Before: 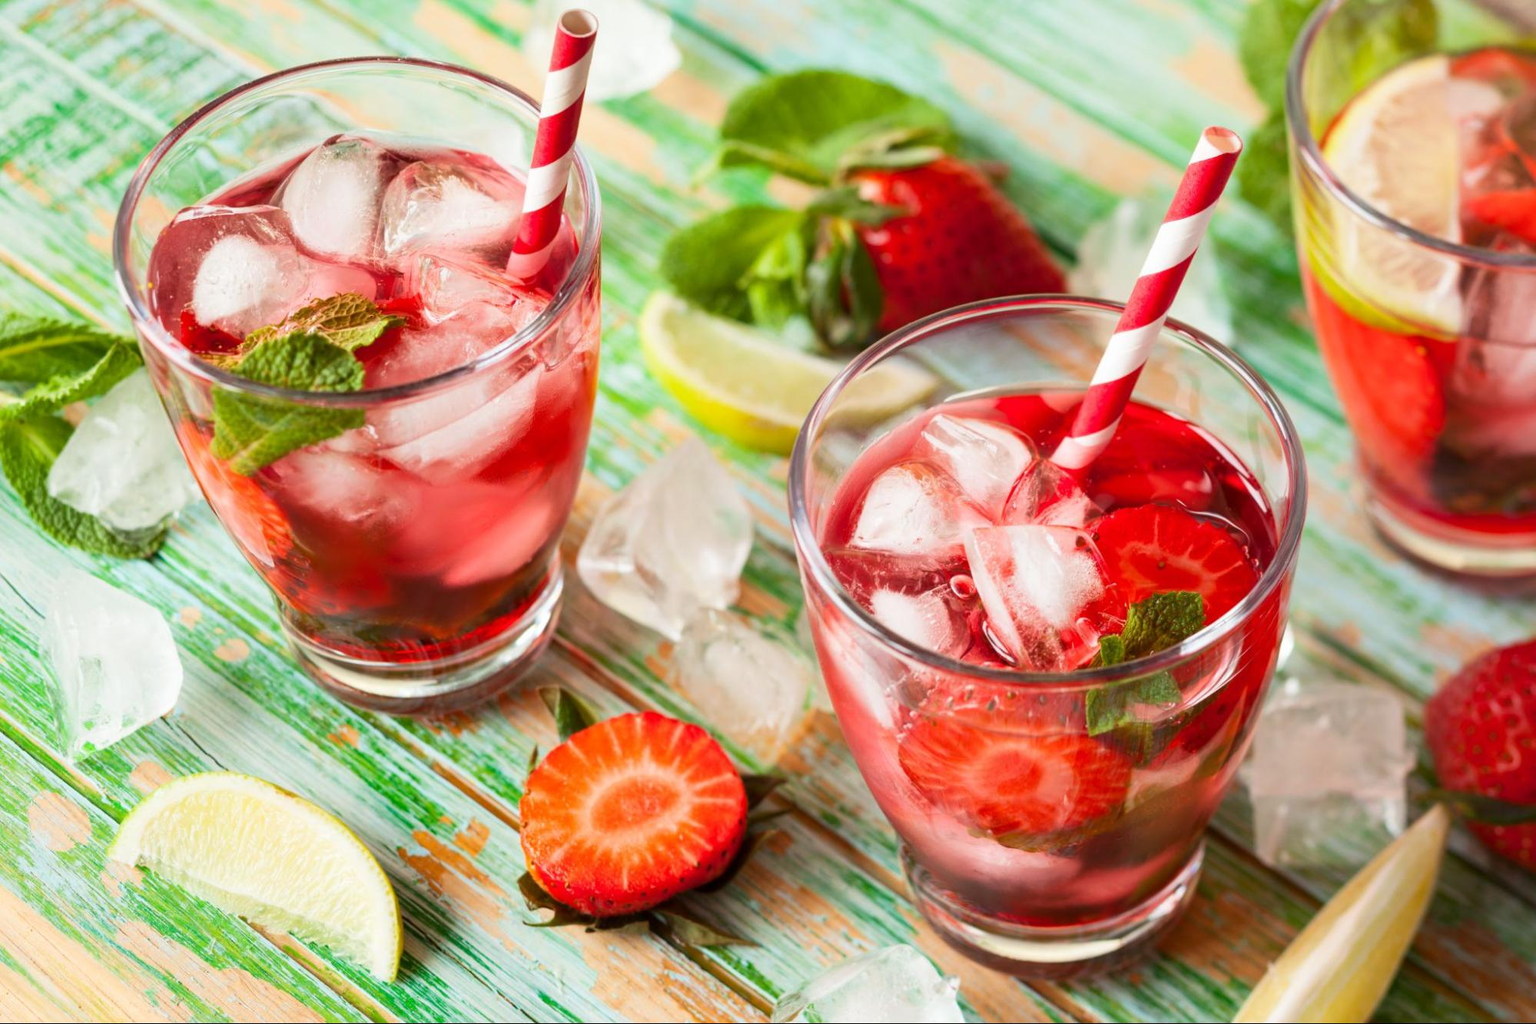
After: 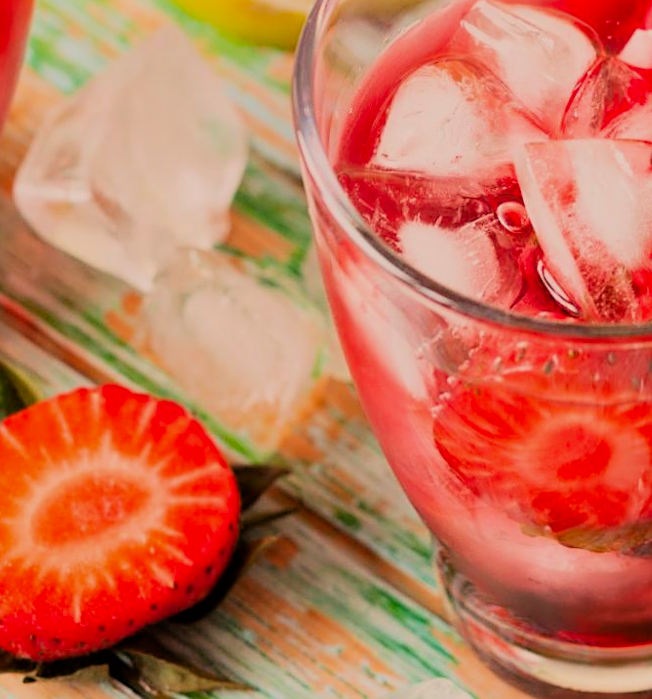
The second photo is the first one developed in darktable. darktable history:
filmic rgb: black relative exposure -7.15 EV, white relative exposure 5.36 EV, hardness 3.02, color science v6 (2022)
crop: left 40.878%, top 39.176%, right 25.993%, bottom 3.081%
white balance: red 1.127, blue 0.943
vibrance: on, module defaults
sharpen: on, module defaults
rotate and perspective: rotation -0.013°, lens shift (vertical) -0.027, lens shift (horizontal) 0.178, crop left 0.016, crop right 0.989, crop top 0.082, crop bottom 0.918
